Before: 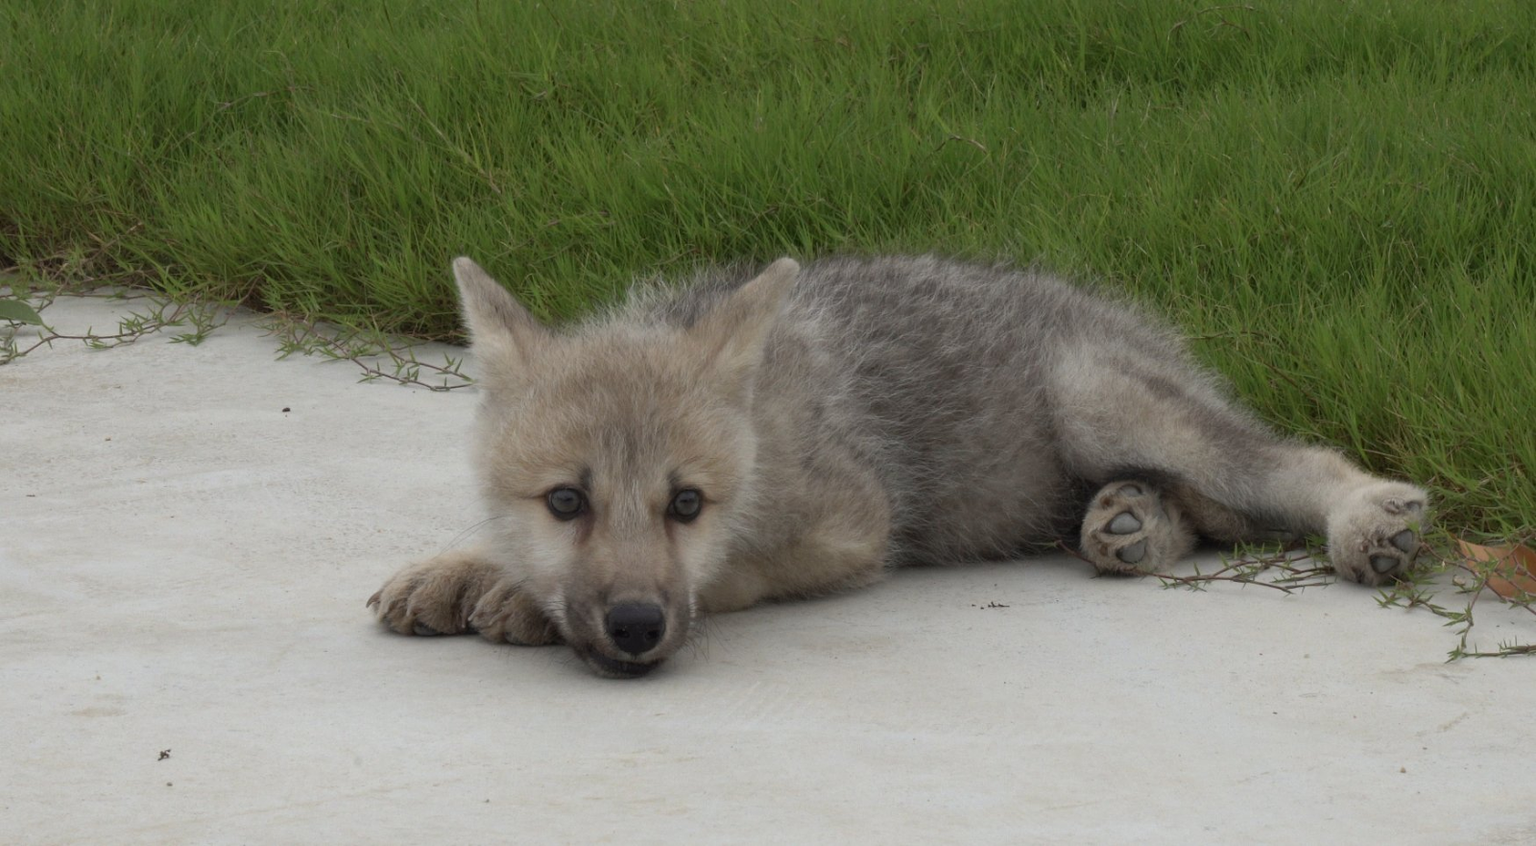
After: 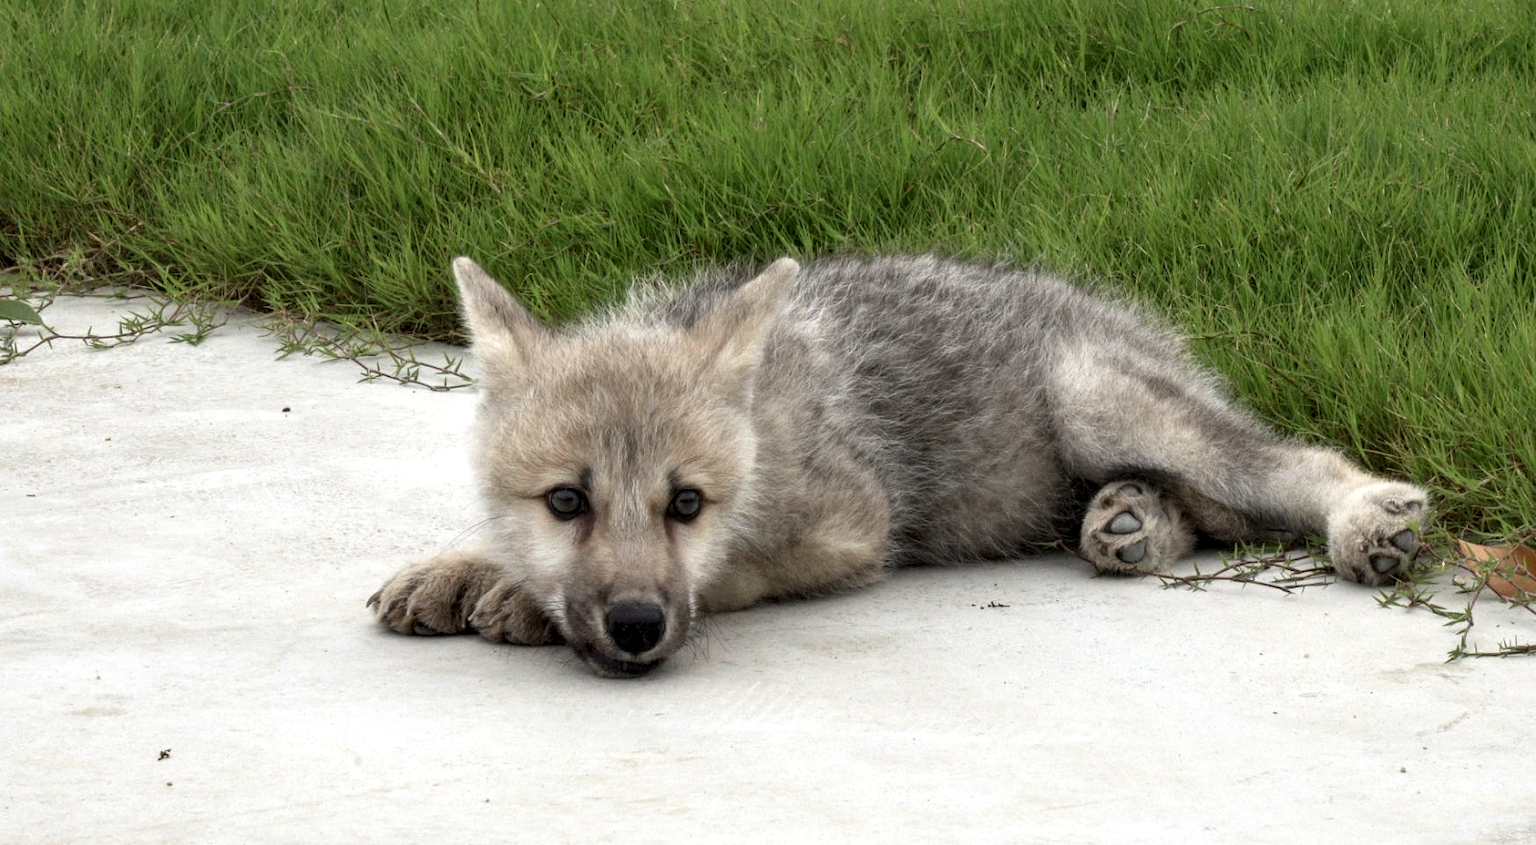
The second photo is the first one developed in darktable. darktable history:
tone curve: curves: ch0 [(0, 0.028) (0.138, 0.156) (0.468, 0.516) (0.754, 0.823) (1, 1)], preserve colors none
levels: mode automatic, levels [0, 0.435, 0.917]
local contrast: highlights 60%, shadows 63%, detail 160%
